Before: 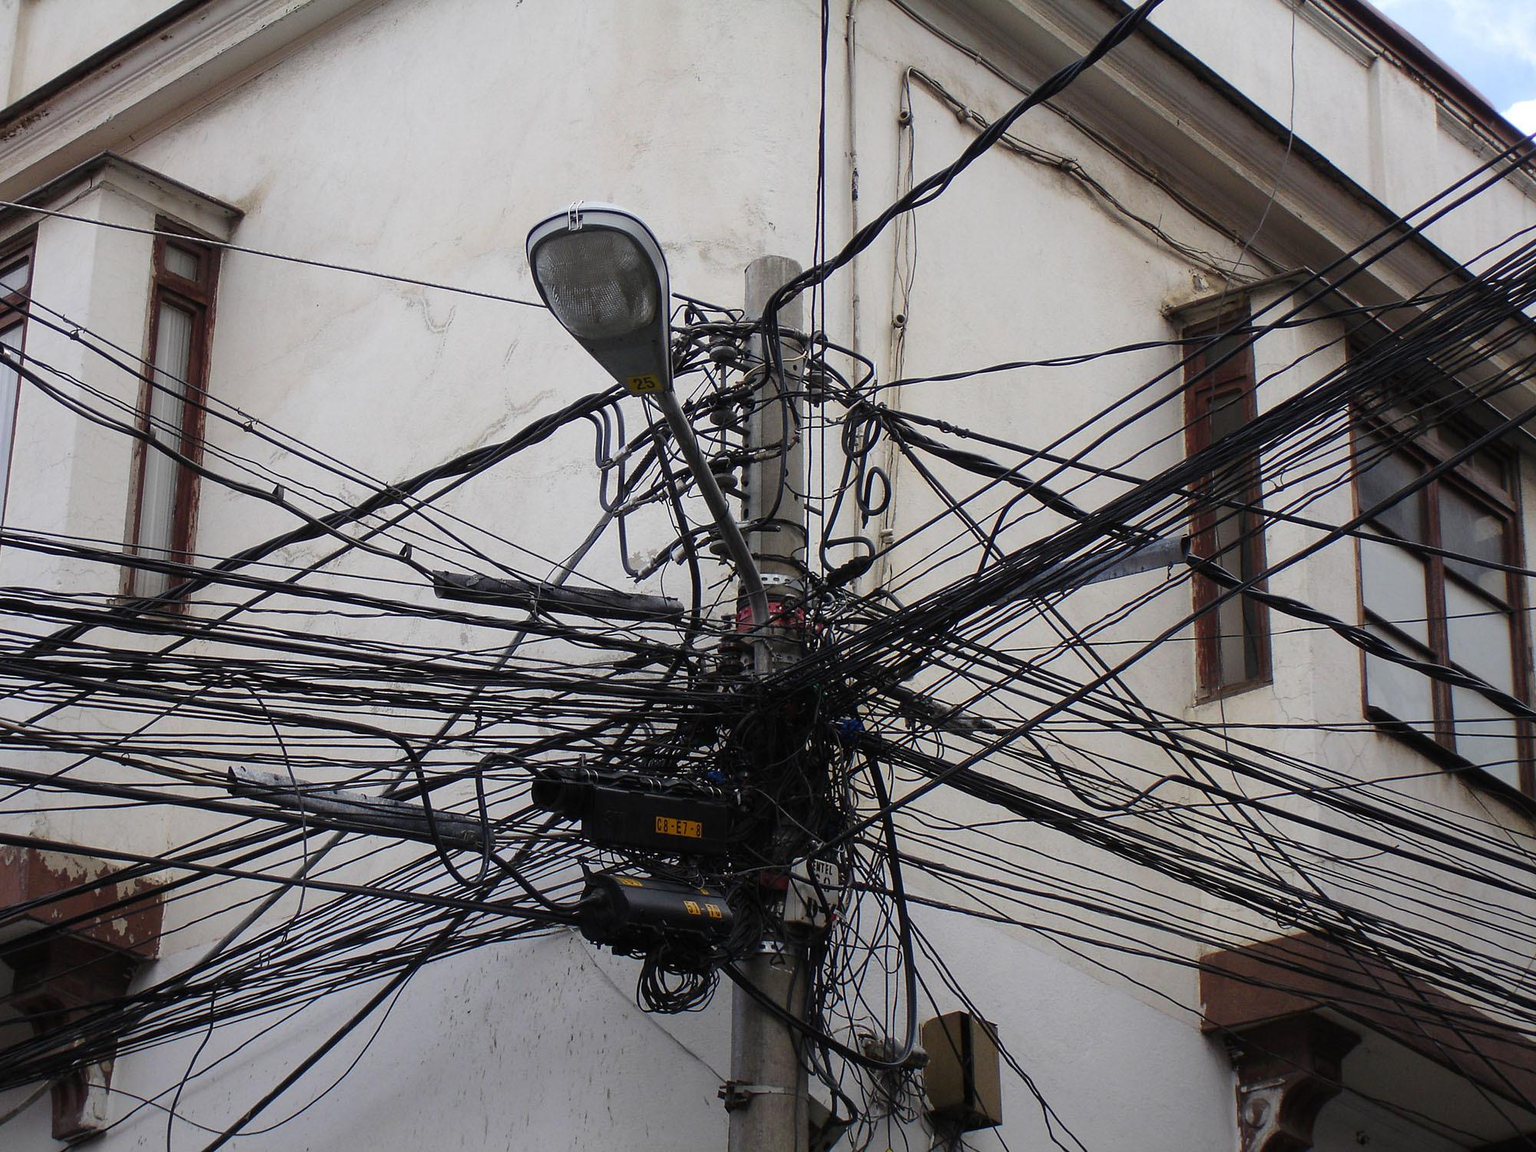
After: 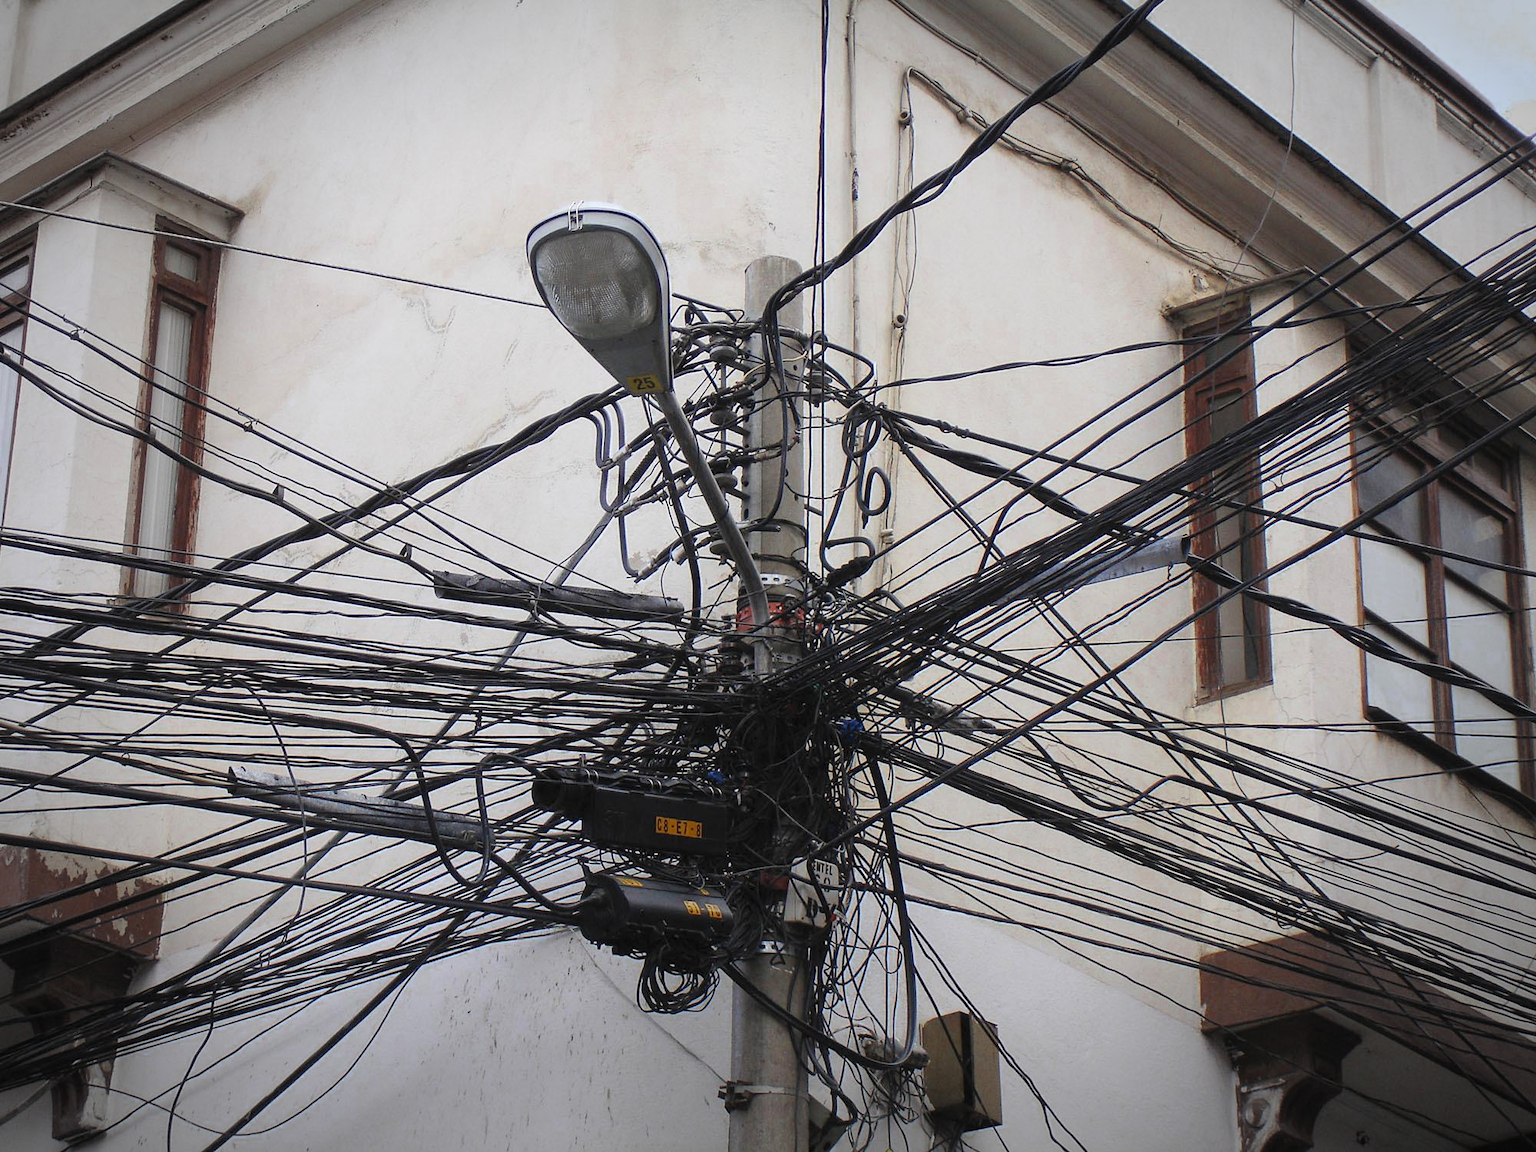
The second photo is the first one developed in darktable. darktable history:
vignetting: automatic ratio true
exposure: compensate highlight preservation false
contrast brightness saturation: contrast 0.07, brightness 0.174, saturation 0.409
color zones: curves: ch0 [(0, 0.5) (0.125, 0.4) (0.25, 0.5) (0.375, 0.4) (0.5, 0.4) (0.625, 0.6) (0.75, 0.6) (0.875, 0.5)]; ch1 [(0, 0.35) (0.125, 0.45) (0.25, 0.35) (0.375, 0.35) (0.5, 0.35) (0.625, 0.35) (0.75, 0.45) (0.875, 0.35)]; ch2 [(0, 0.6) (0.125, 0.5) (0.25, 0.5) (0.375, 0.6) (0.5, 0.6) (0.625, 0.5) (0.75, 0.5) (0.875, 0.5)]
